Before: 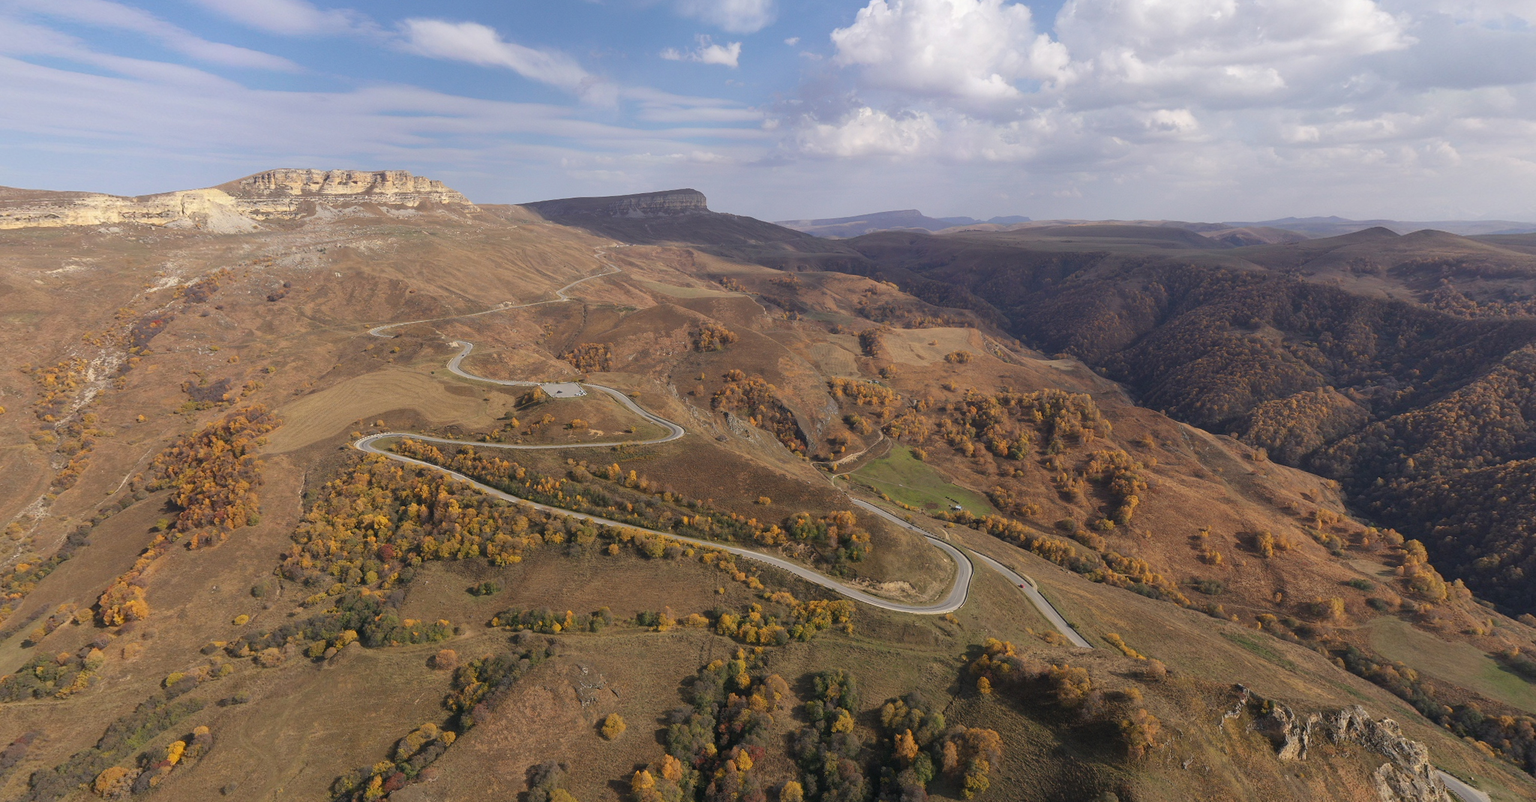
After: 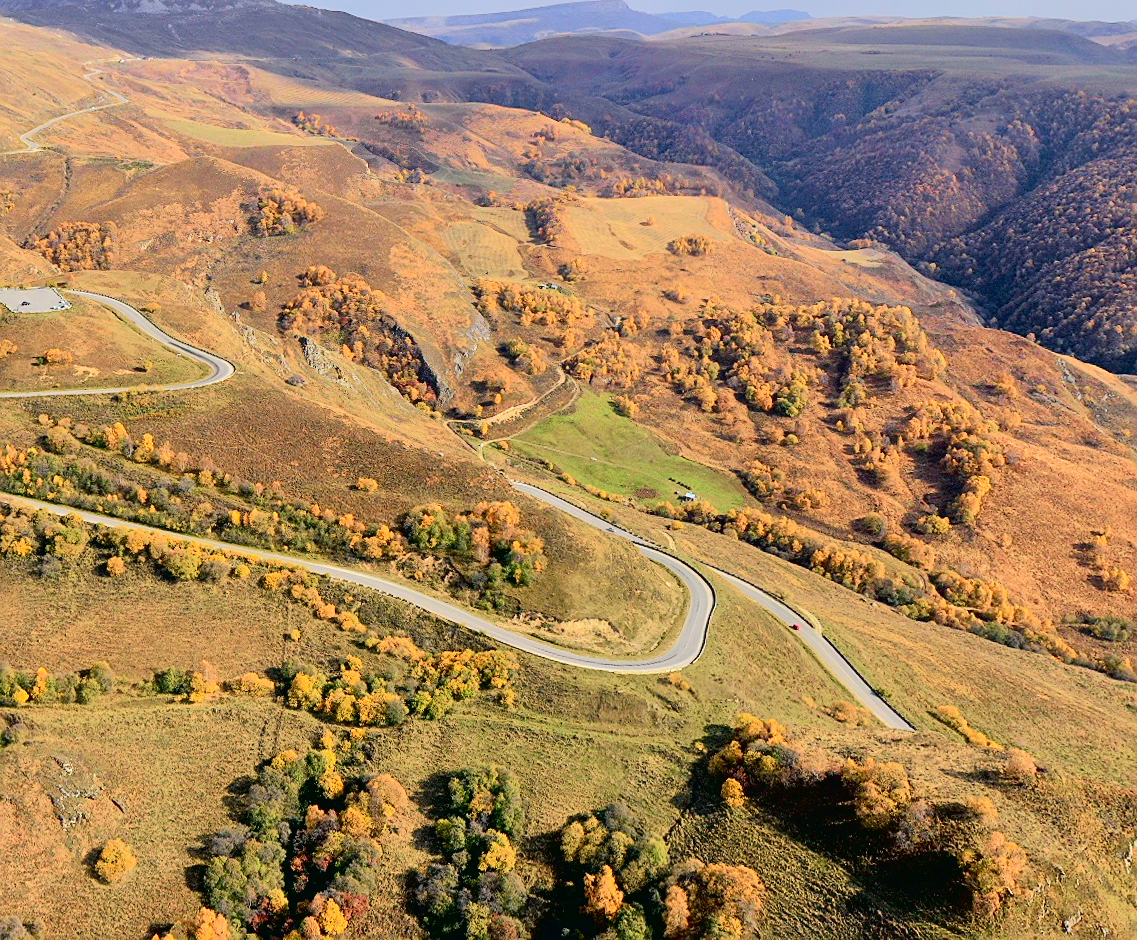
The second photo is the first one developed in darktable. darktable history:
crop: left 35.432%, top 26.233%, right 20.145%, bottom 3.432%
velvia: on, module defaults
tone curve: curves: ch0 [(0, 0.017) (0.091, 0.046) (0.298, 0.287) (0.439, 0.482) (0.64, 0.729) (0.785, 0.817) (0.995, 0.917)]; ch1 [(0, 0) (0.384, 0.365) (0.463, 0.447) (0.486, 0.474) (0.503, 0.497) (0.526, 0.52) (0.555, 0.564) (0.578, 0.595) (0.638, 0.644) (0.766, 0.773) (1, 1)]; ch2 [(0, 0) (0.374, 0.344) (0.449, 0.434) (0.501, 0.501) (0.528, 0.519) (0.569, 0.589) (0.61, 0.646) (0.666, 0.688) (1, 1)], color space Lab, independent channels, preserve colors none
tone equalizer: -7 EV 0.15 EV, -6 EV 0.6 EV, -5 EV 1.15 EV, -4 EV 1.33 EV, -3 EV 1.15 EV, -2 EV 0.6 EV, -1 EV 0.15 EV, mask exposure compensation -0.5 EV
exposure: black level correction 0.012, compensate highlight preservation false
sharpen: on, module defaults
white balance: red 0.986, blue 1.01
